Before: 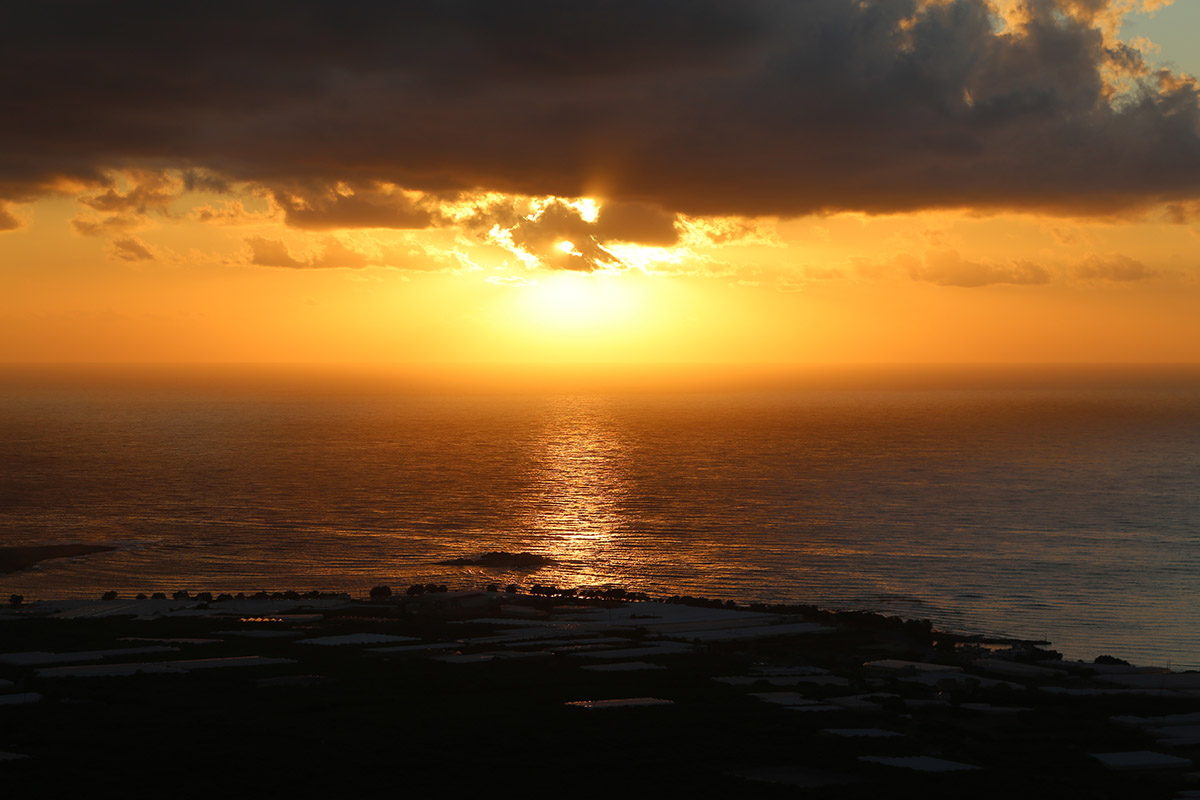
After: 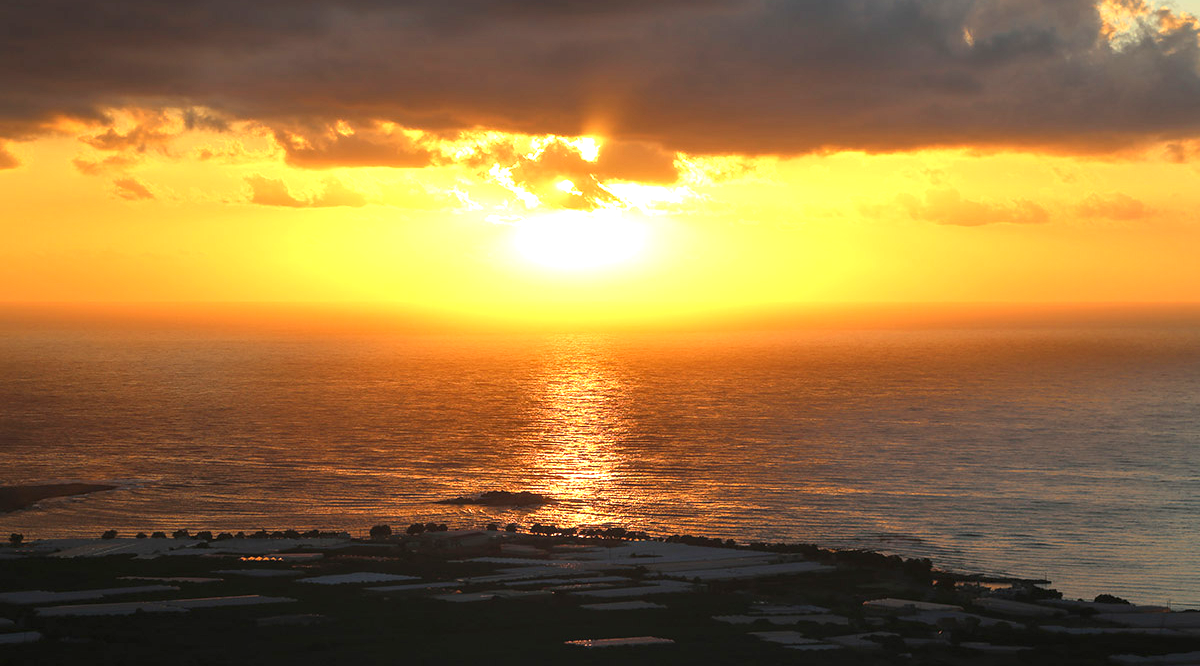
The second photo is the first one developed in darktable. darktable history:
crop: top 7.625%, bottom 8.027%
local contrast: detail 115%
exposure: black level correction 0, exposure 1.2 EV, compensate highlight preservation false
